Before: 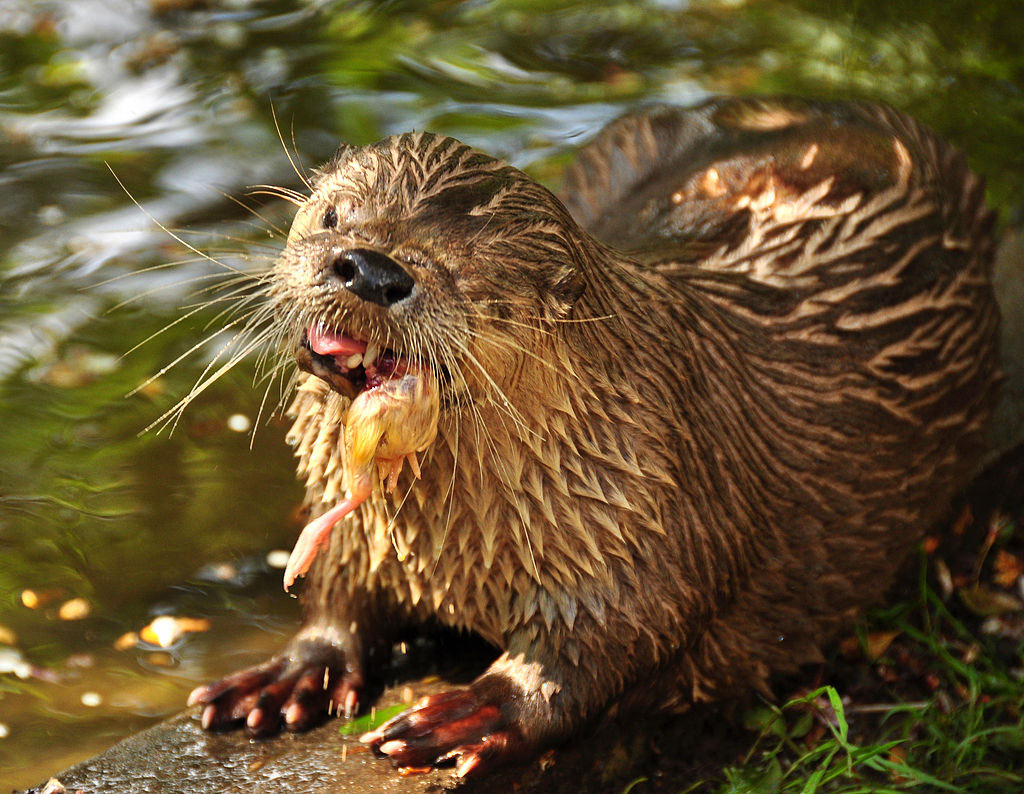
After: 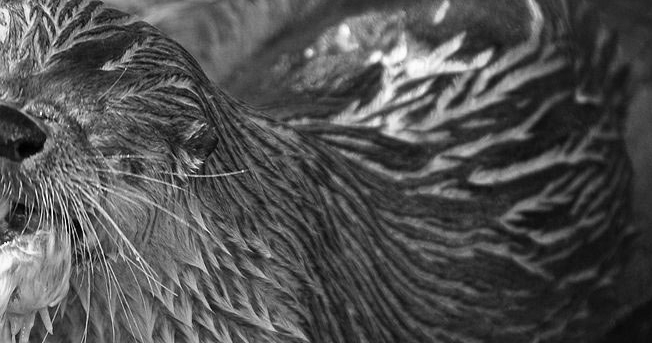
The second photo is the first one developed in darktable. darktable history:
monochrome: on, module defaults
levels: mode automatic
tone equalizer: on, module defaults
color correction: highlights a* -15.58, highlights b* 40, shadows a* -40, shadows b* -26.18
crop: left 36.005%, top 18.293%, right 0.31%, bottom 38.444%
